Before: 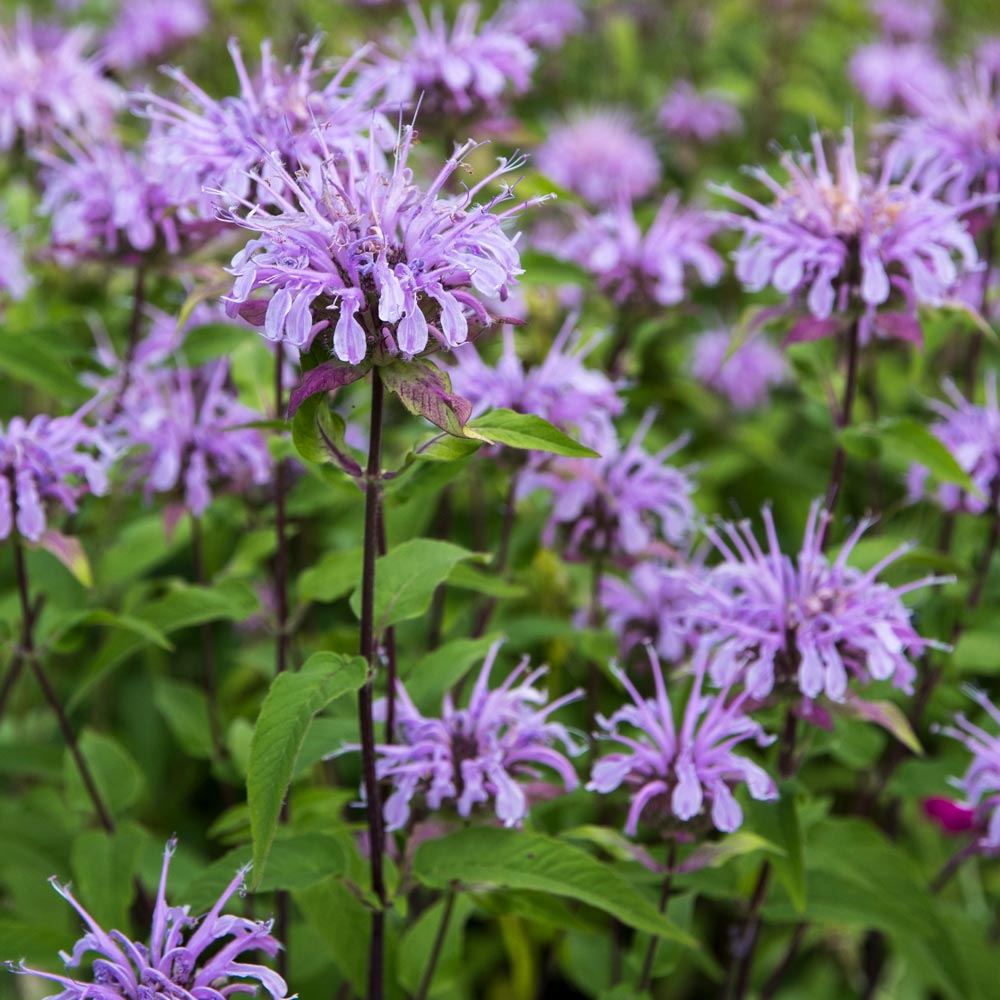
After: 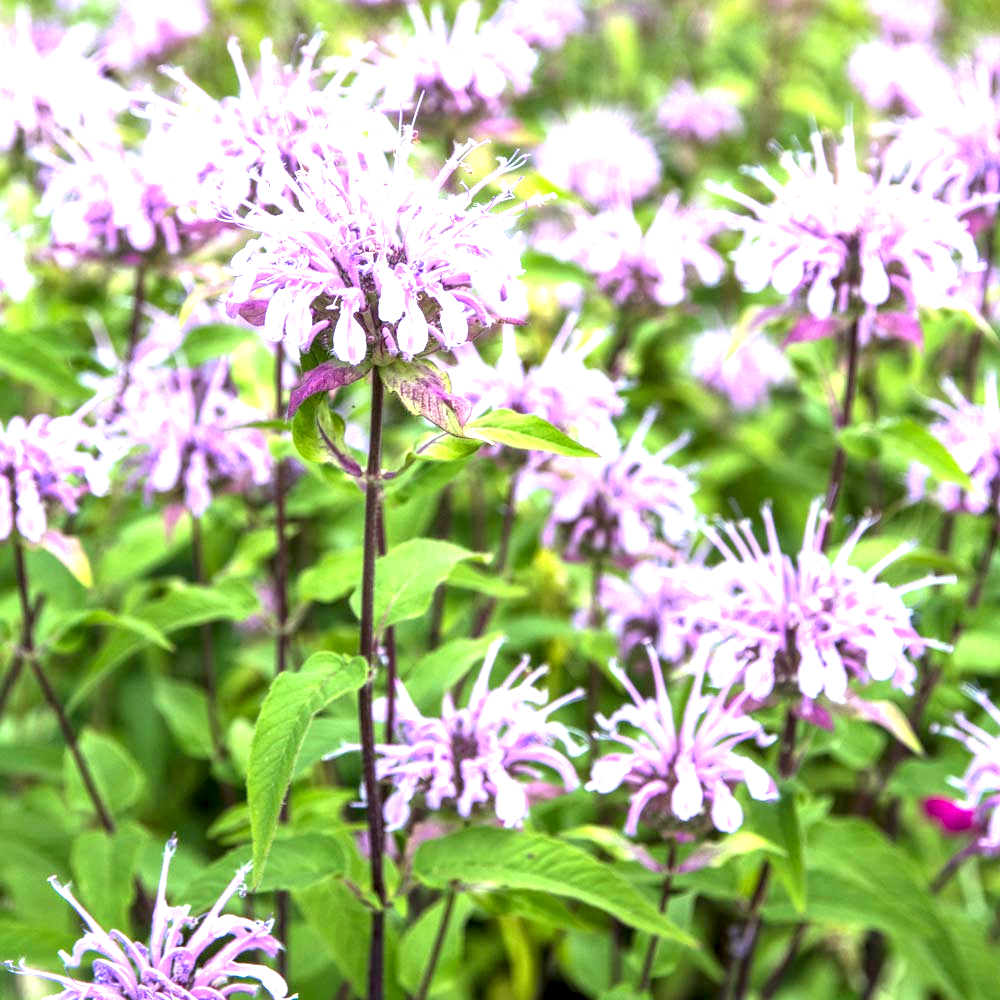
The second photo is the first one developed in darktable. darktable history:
exposure: black level correction 0.001, exposure 1.719 EV, compensate exposure bias true, compensate highlight preservation false
white balance: red 0.978, blue 0.999
local contrast: on, module defaults
